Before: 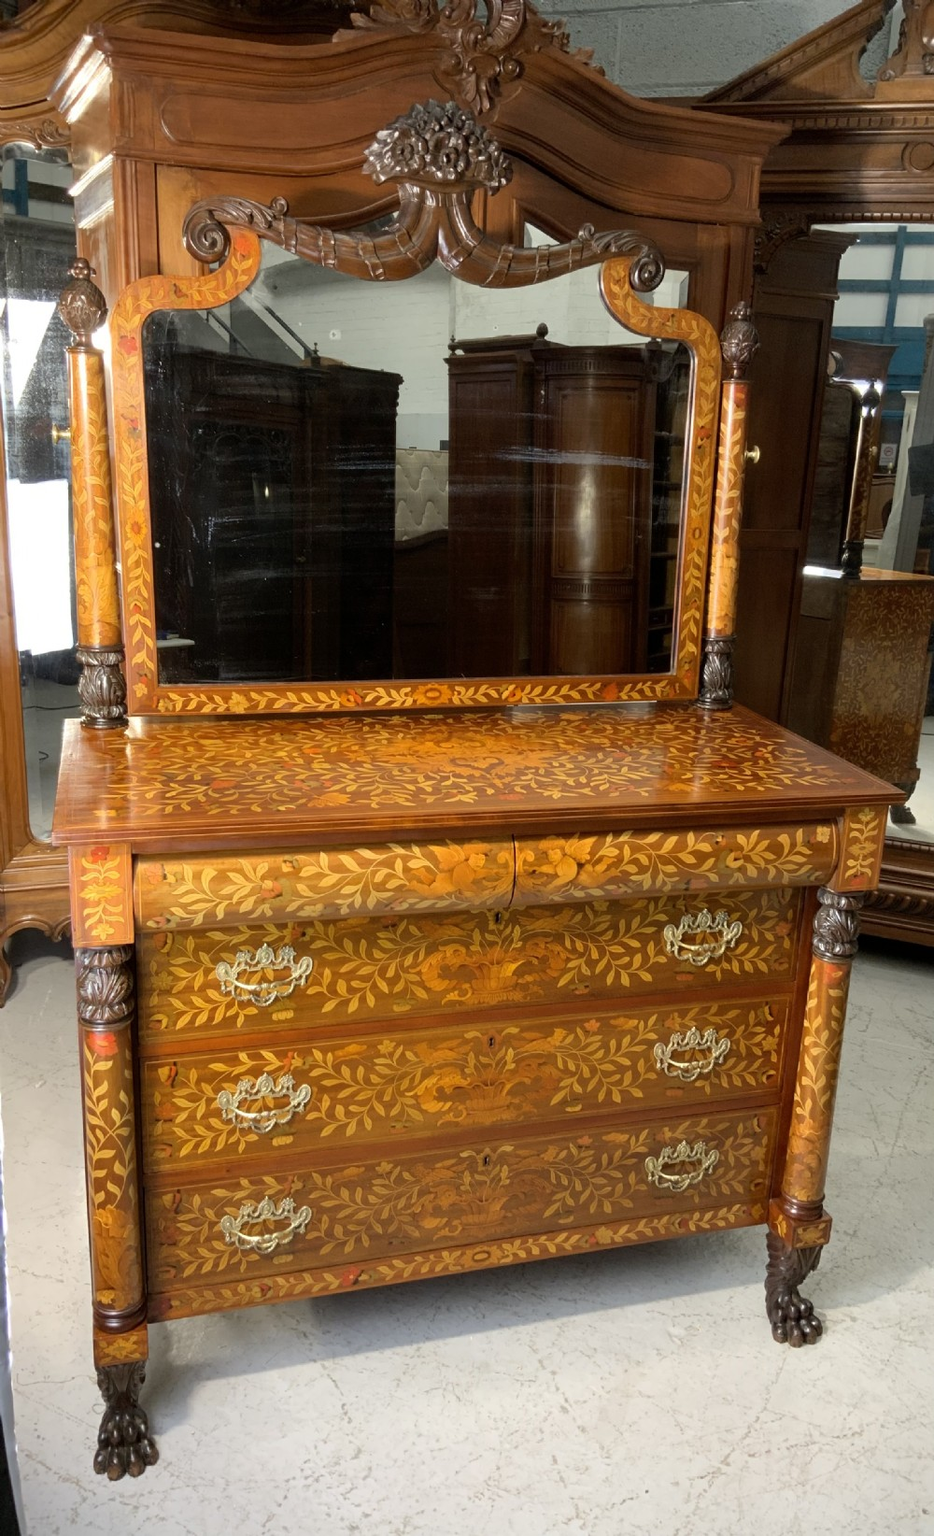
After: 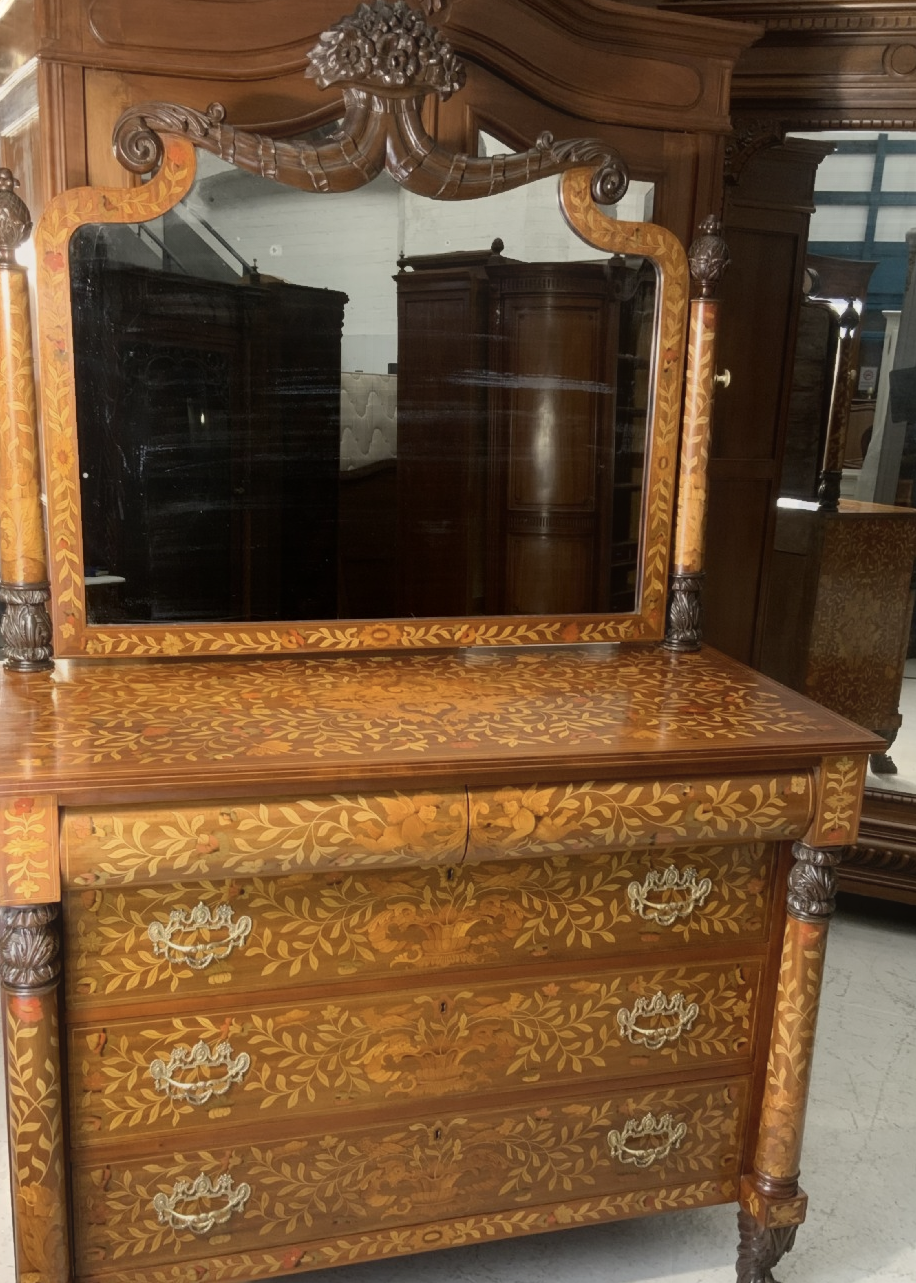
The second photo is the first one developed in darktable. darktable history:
contrast equalizer: octaves 7, y [[0.6 ×6], [0.55 ×6], [0 ×6], [0 ×6], [0 ×6]], mix -0.981
contrast brightness saturation: contrast 0.115, saturation -0.166
crop: left 8.343%, top 6.591%, bottom 15.362%
local contrast: on, module defaults
